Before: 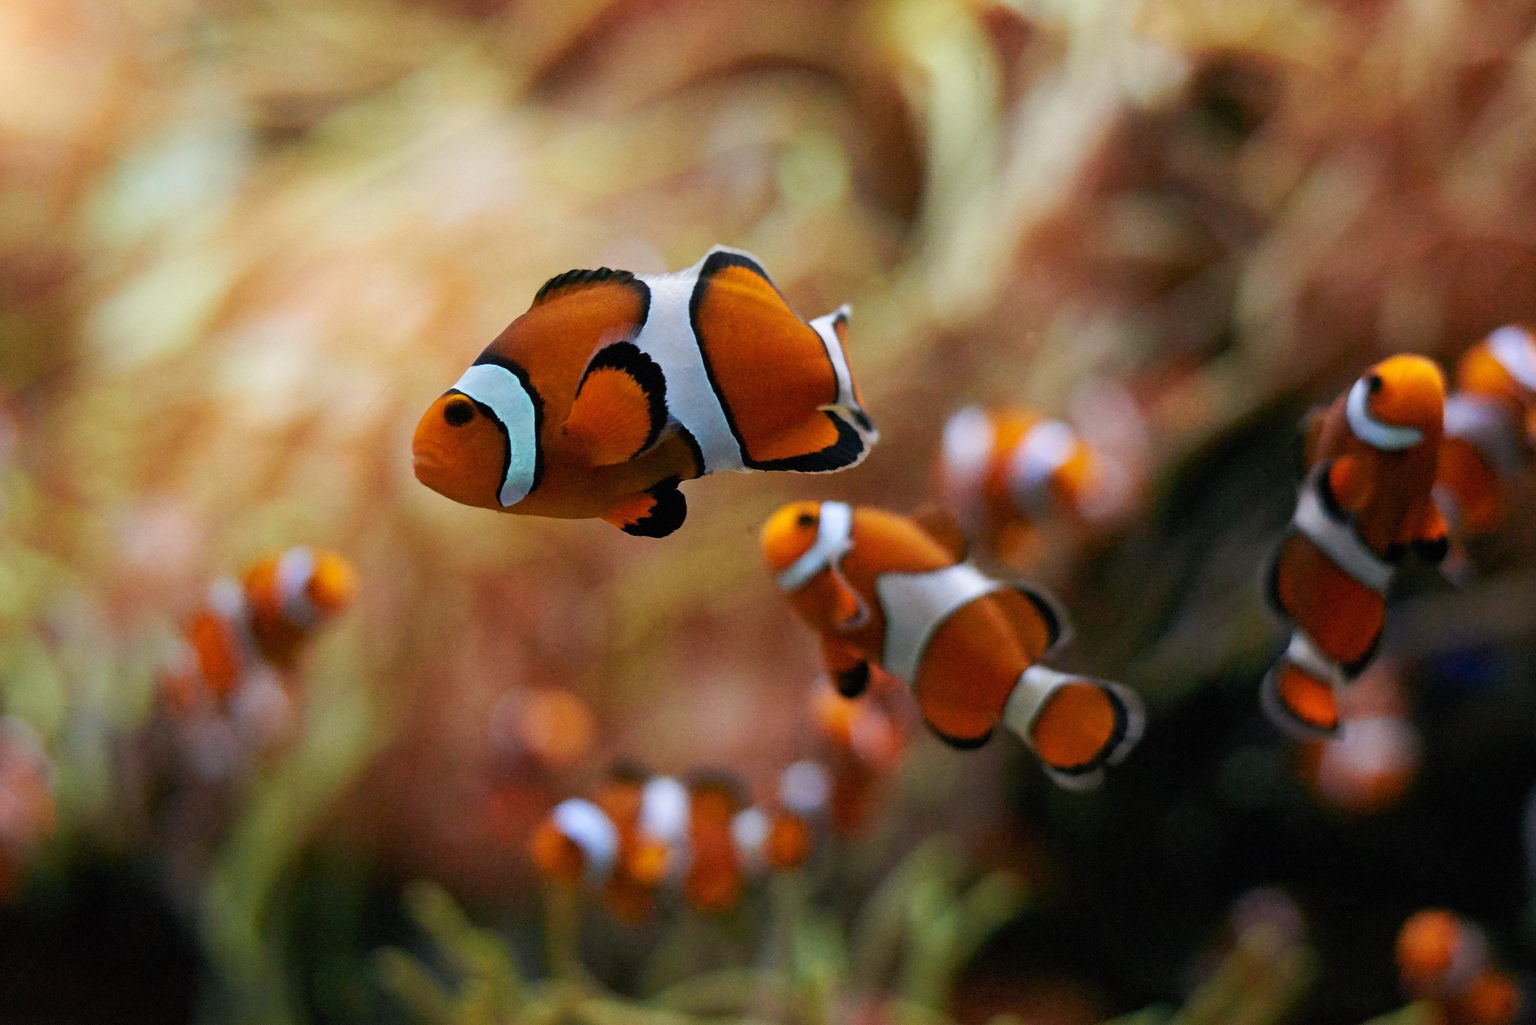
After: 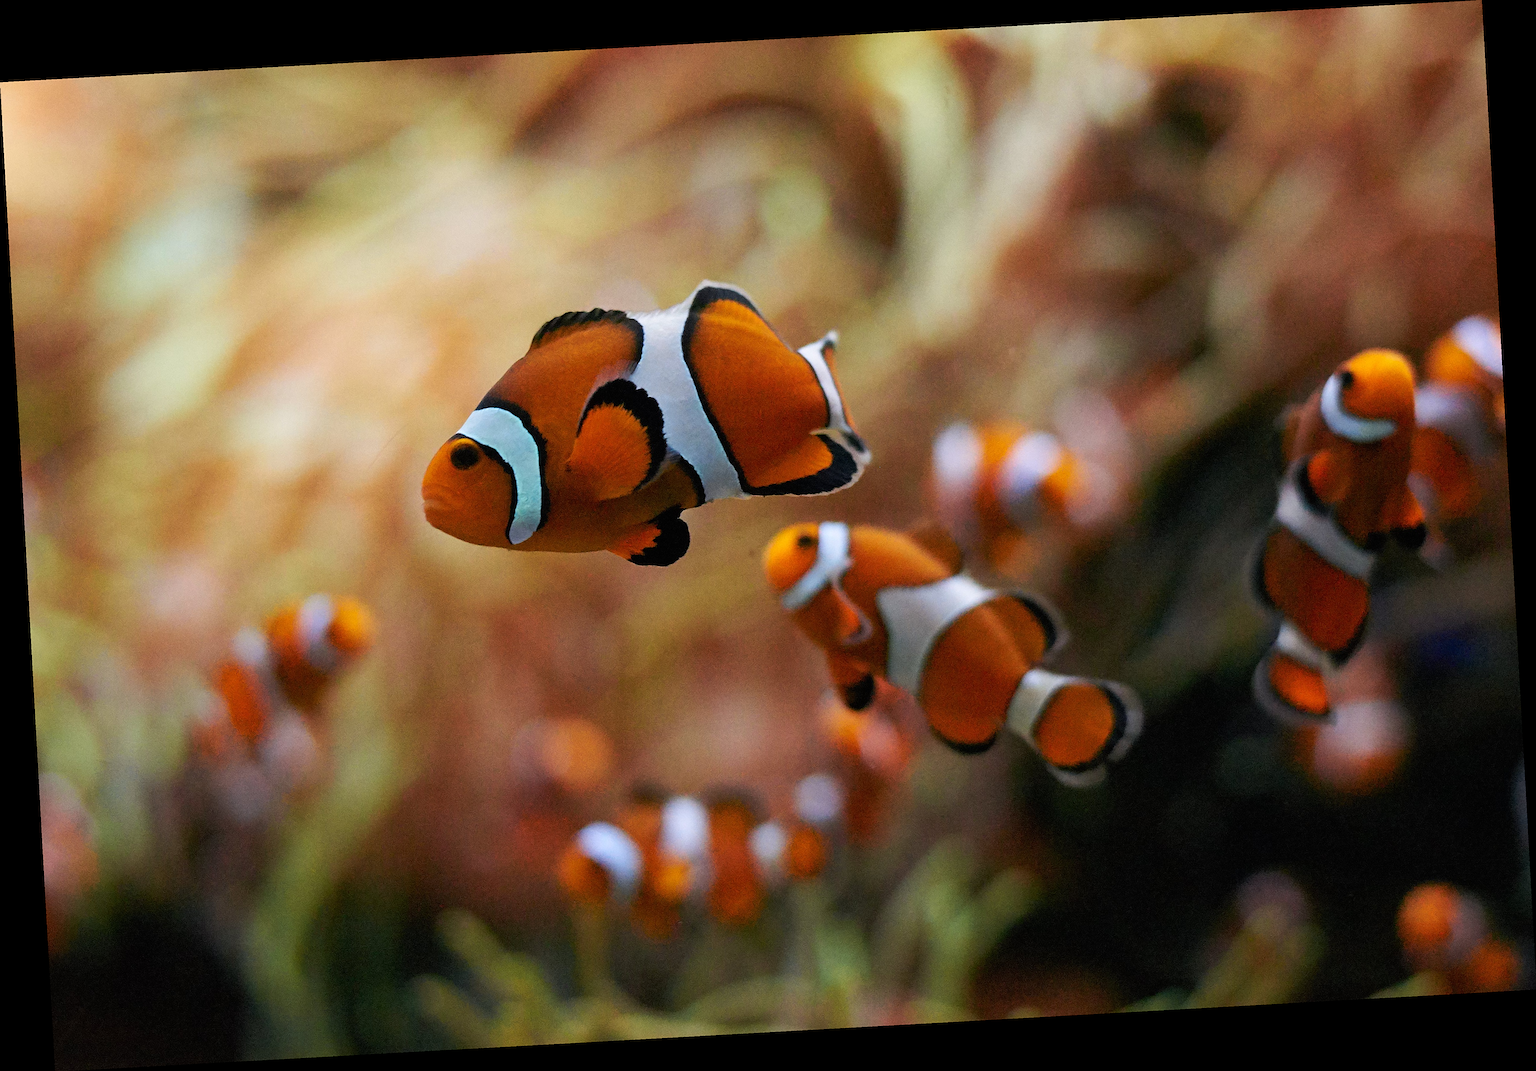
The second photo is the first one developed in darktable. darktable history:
rotate and perspective: rotation -3.18°, automatic cropping off
sharpen: radius 2.529, amount 0.323
